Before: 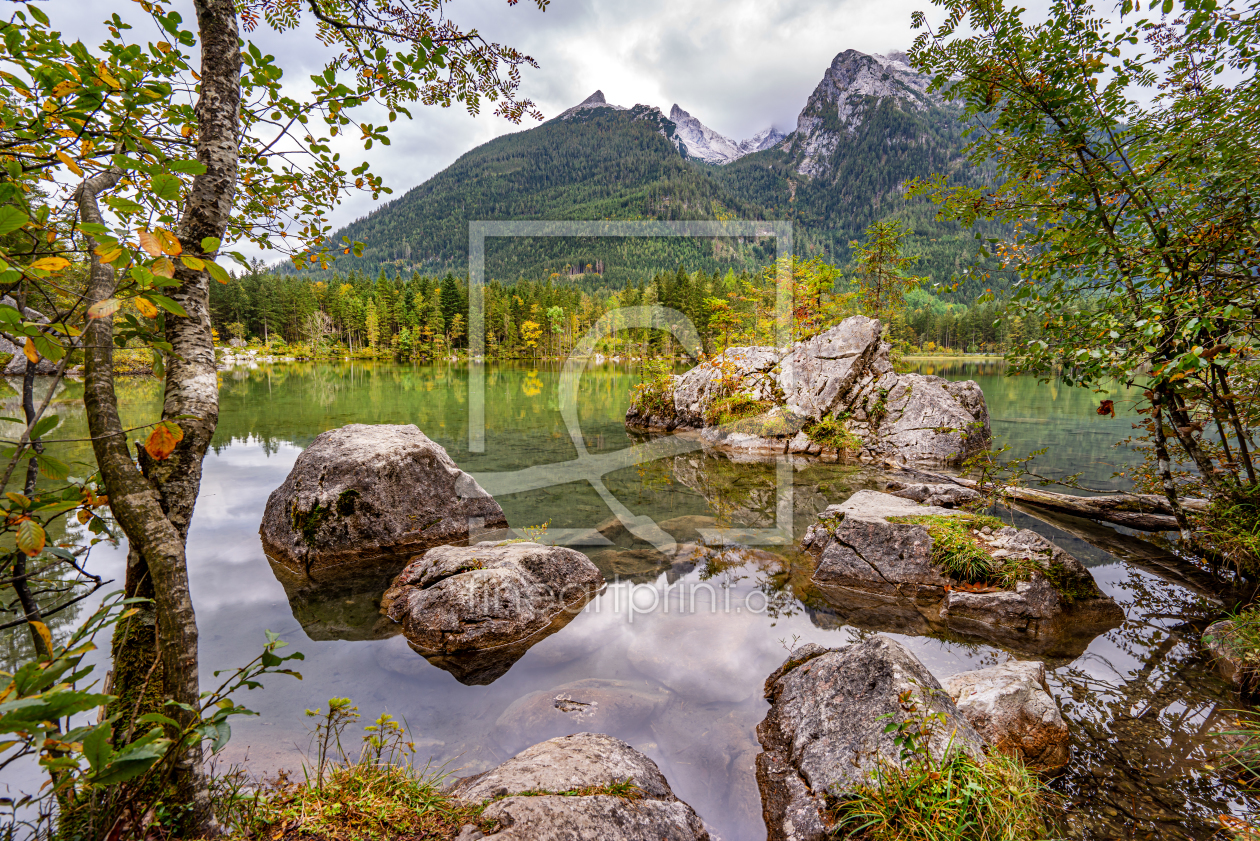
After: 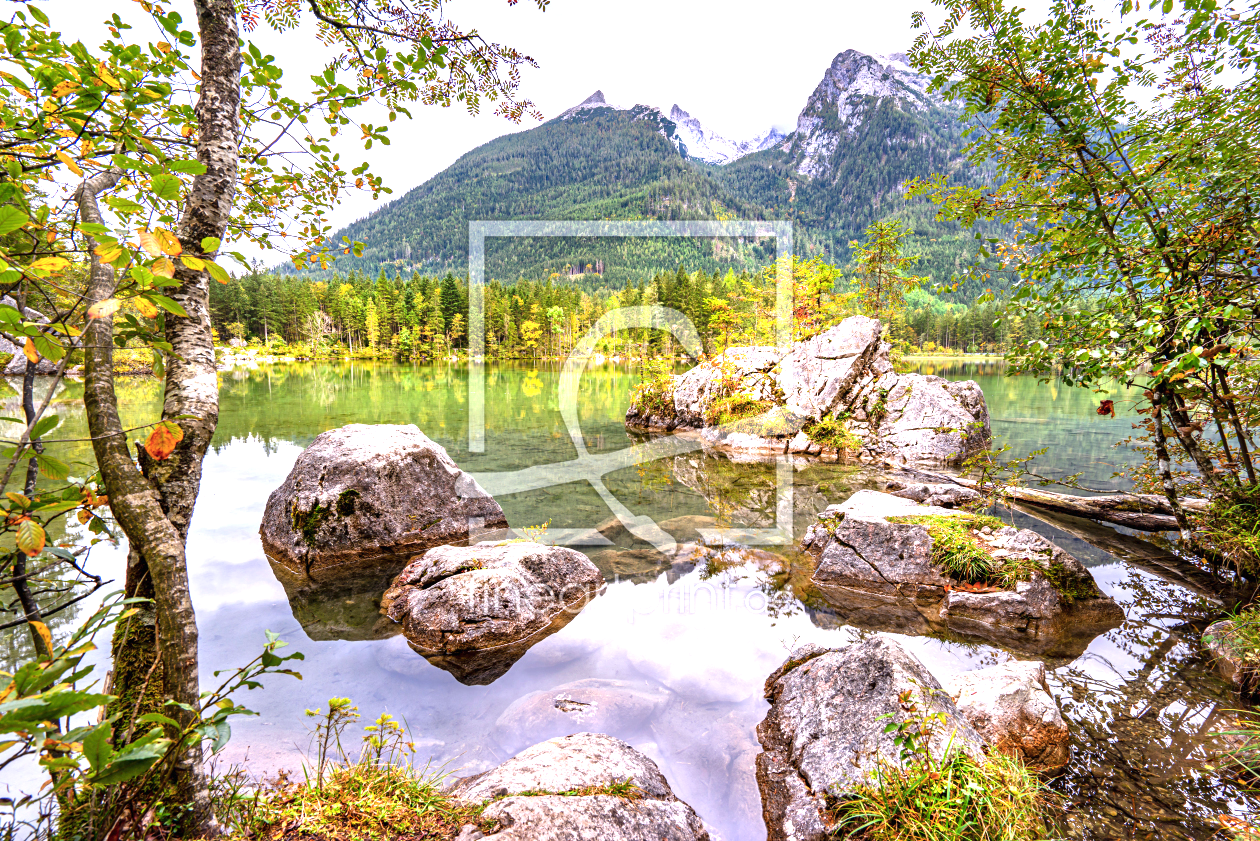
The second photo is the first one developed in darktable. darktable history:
exposure: black level correction 0, exposure 1.199 EV, compensate exposure bias true, compensate highlight preservation false
color calibration: output R [1.003, 0.027, -0.041, 0], output G [-0.018, 1.043, -0.038, 0], output B [0.071, -0.086, 1.017, 0], illuminant as shot in camera, x 0.358, y 0.373, temperature 4628.91 K
